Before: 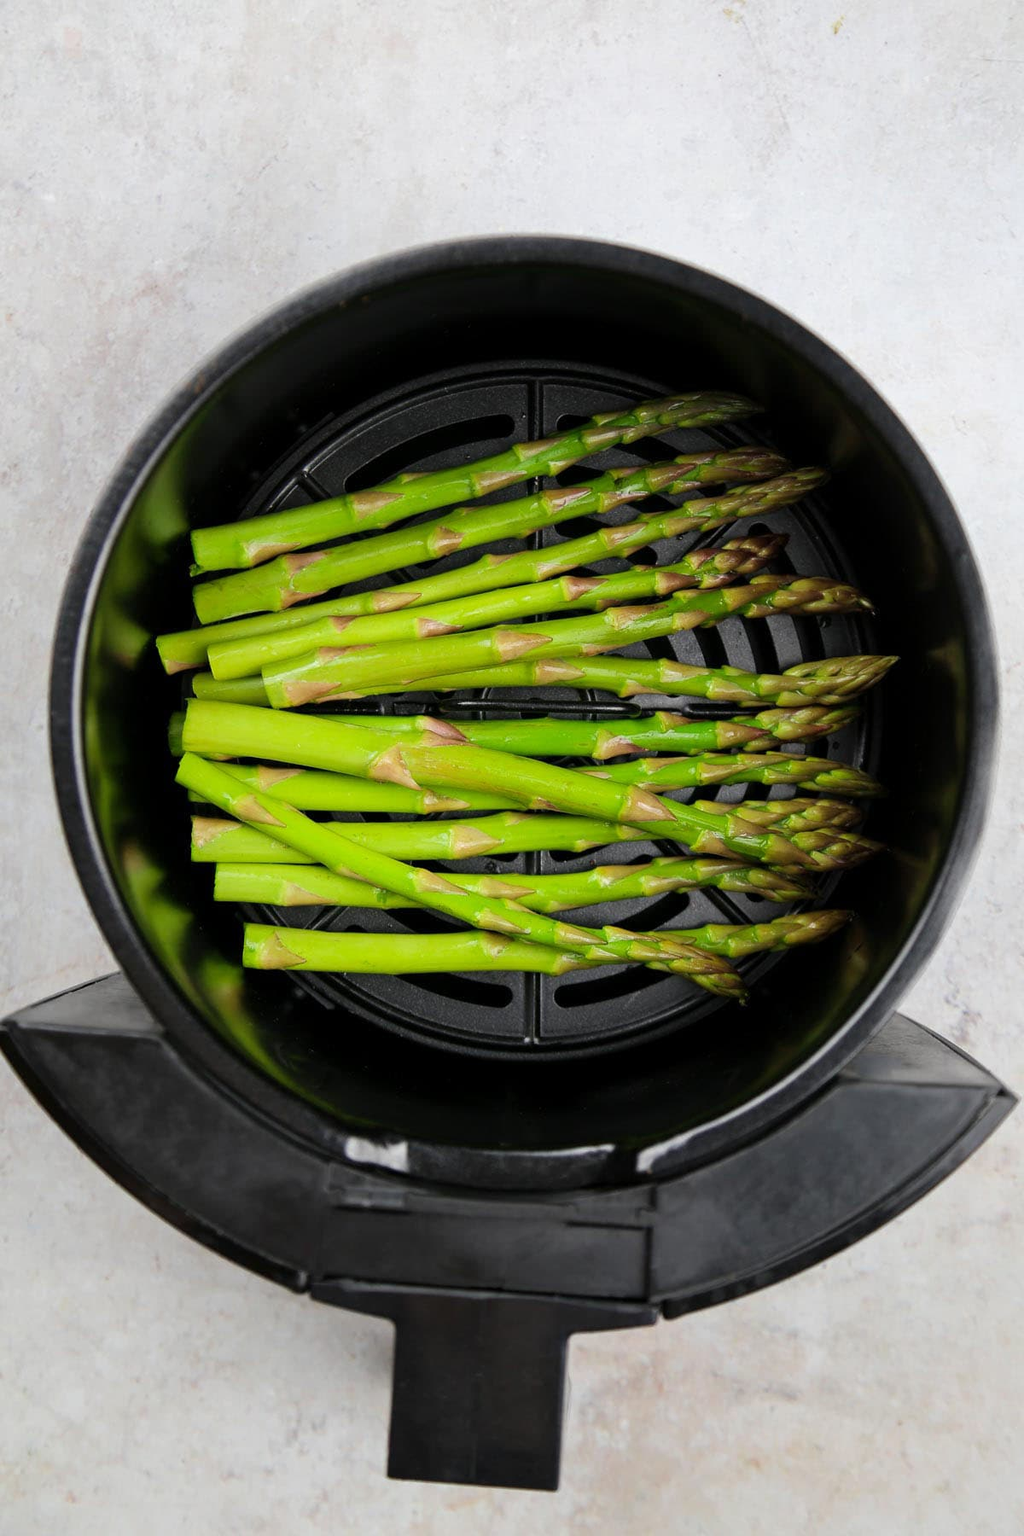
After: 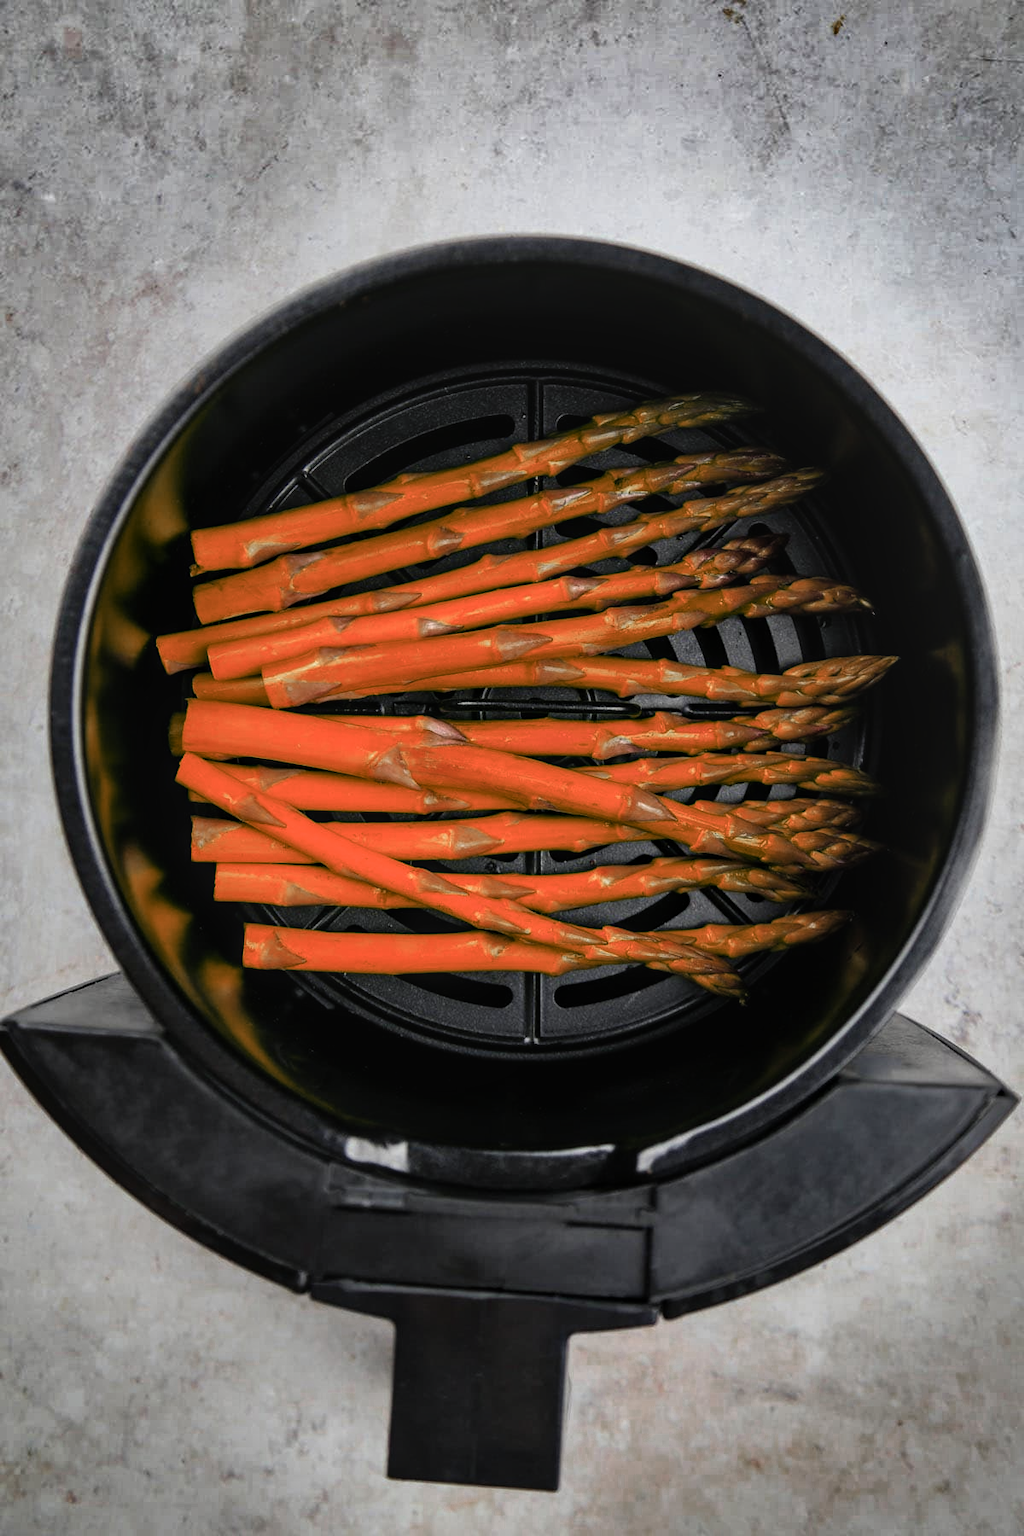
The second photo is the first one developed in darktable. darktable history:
local contrast: detail 117%
shadows and highlights: shadows 20.89, highlights -81.27, soften with gaussian
color balance rgb: shadows lift › chroma 1.731%, shadows lift › hue 264.07°, power › luminance -14.896%, perceptual saturation grading › global saturation -0.137%, global vibrance 16.219%, saturation formula JzAzBz (2021)
color zones: curves: ch0 [(0.006, 0.385) (0.143, 0.563) (0.243, 0.321) (0.352, 0.464) (0.516, 0.456) (0.625, 0.5) (0.75, 0.5) (0.875, 0.5)]; ch1 [(0, 0.5) (0.134, 0.504) (0.246, 0.463) (0.421, 0.515) (0.5, 0.56) (0.625, 0.5) (0.75, 0.5) (0.875, 0.5)]; ch2 [(0, 0.5) (0.131, 0.426) (0.307, 0.289) (0.38, 0.188) (0.513, 0.216) (0.625, 0.548) (0.75, 0.468) (0.838, 0.396) (0.971, 0.311)]
